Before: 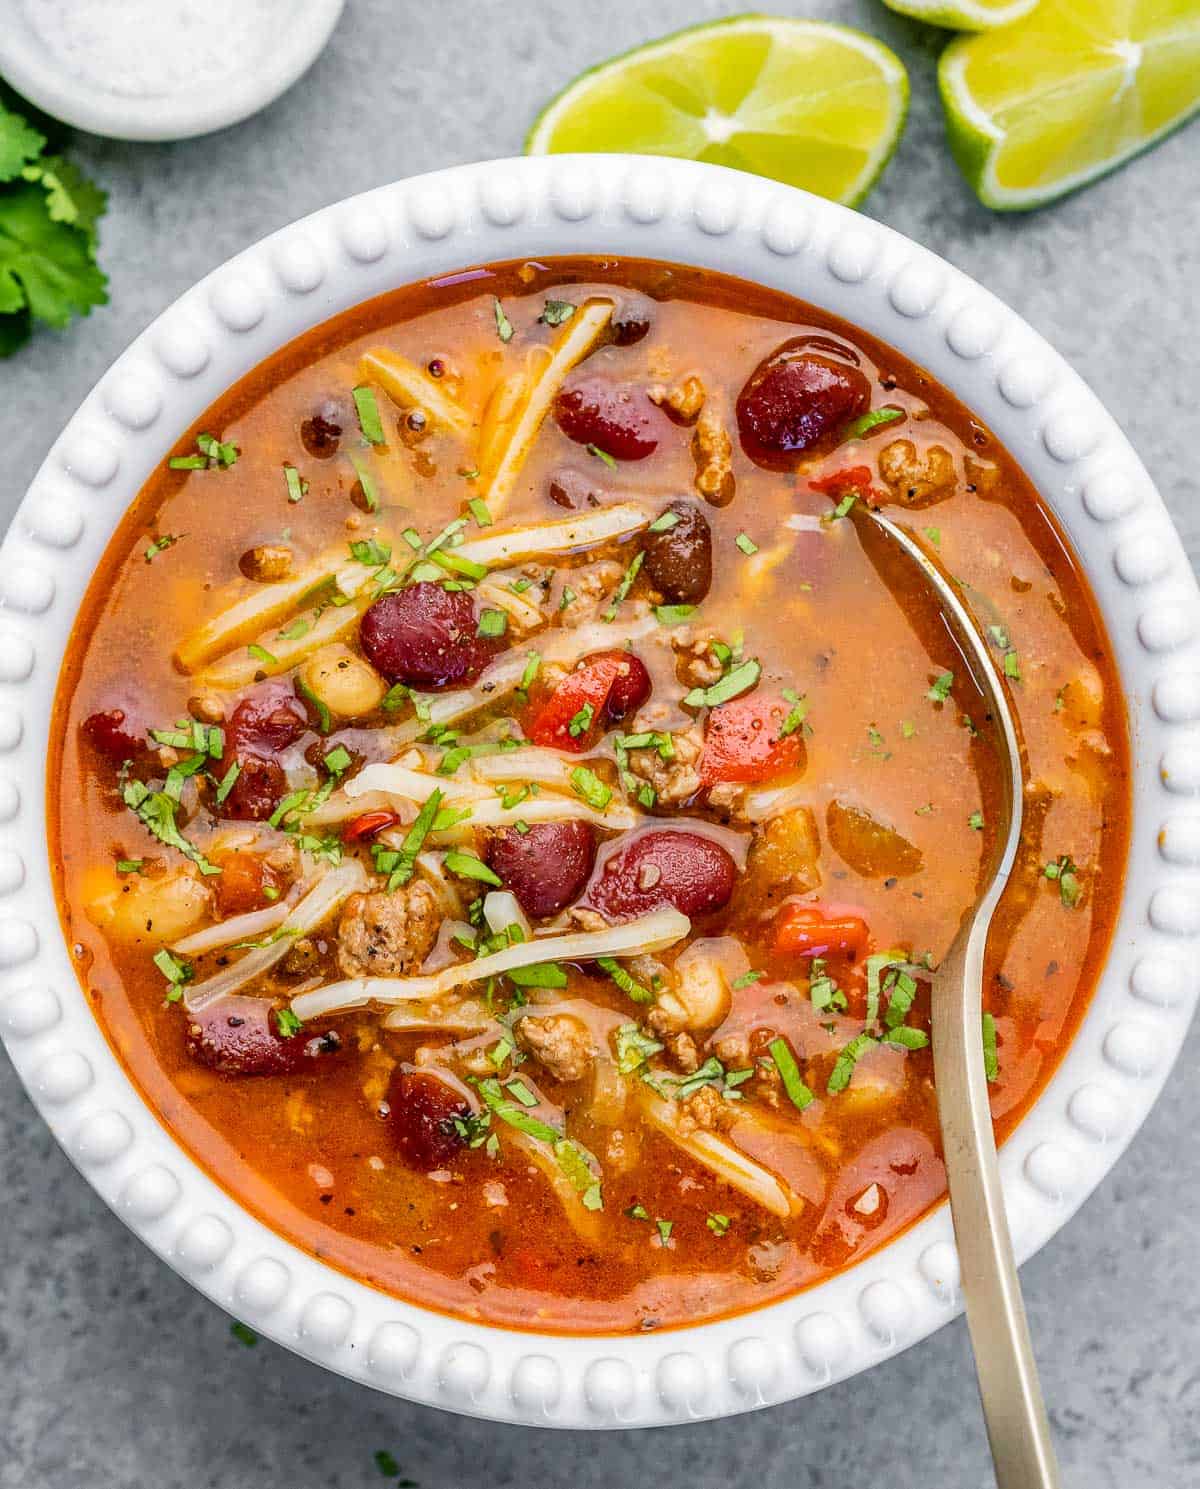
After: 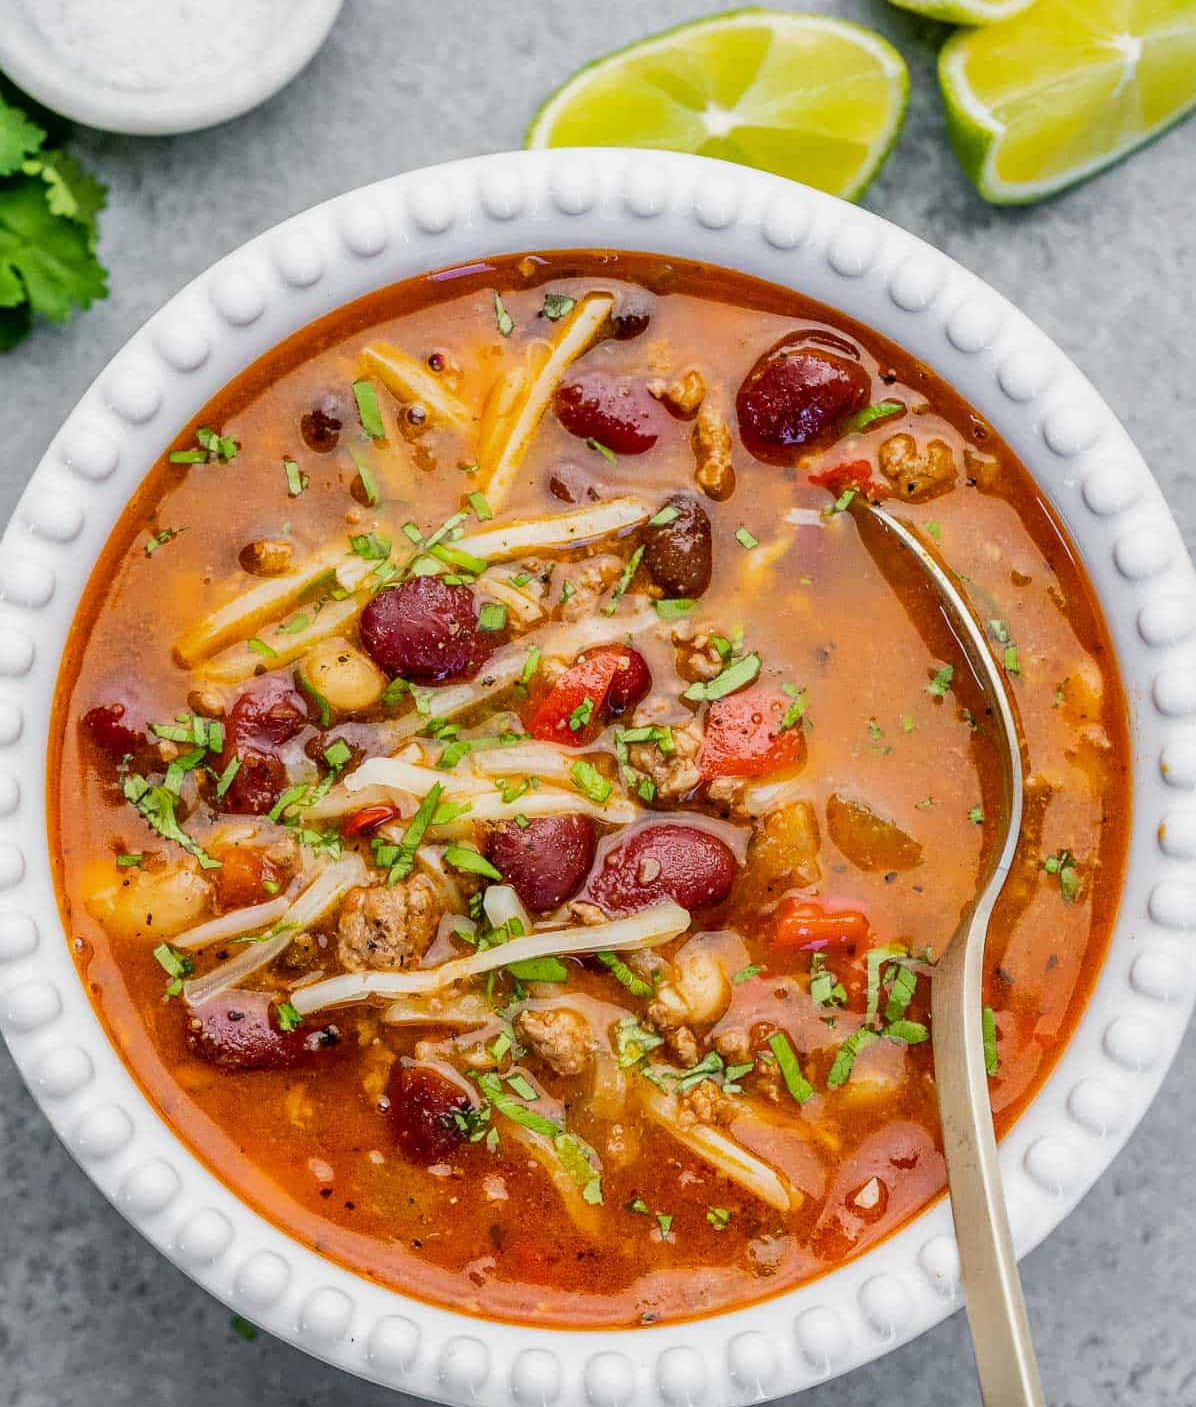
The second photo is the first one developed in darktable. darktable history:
exposure: exposure -0.145 EV, compensate highlight preservation false
crop: top 0.422%, right 0.254%, bottom 5.073%
